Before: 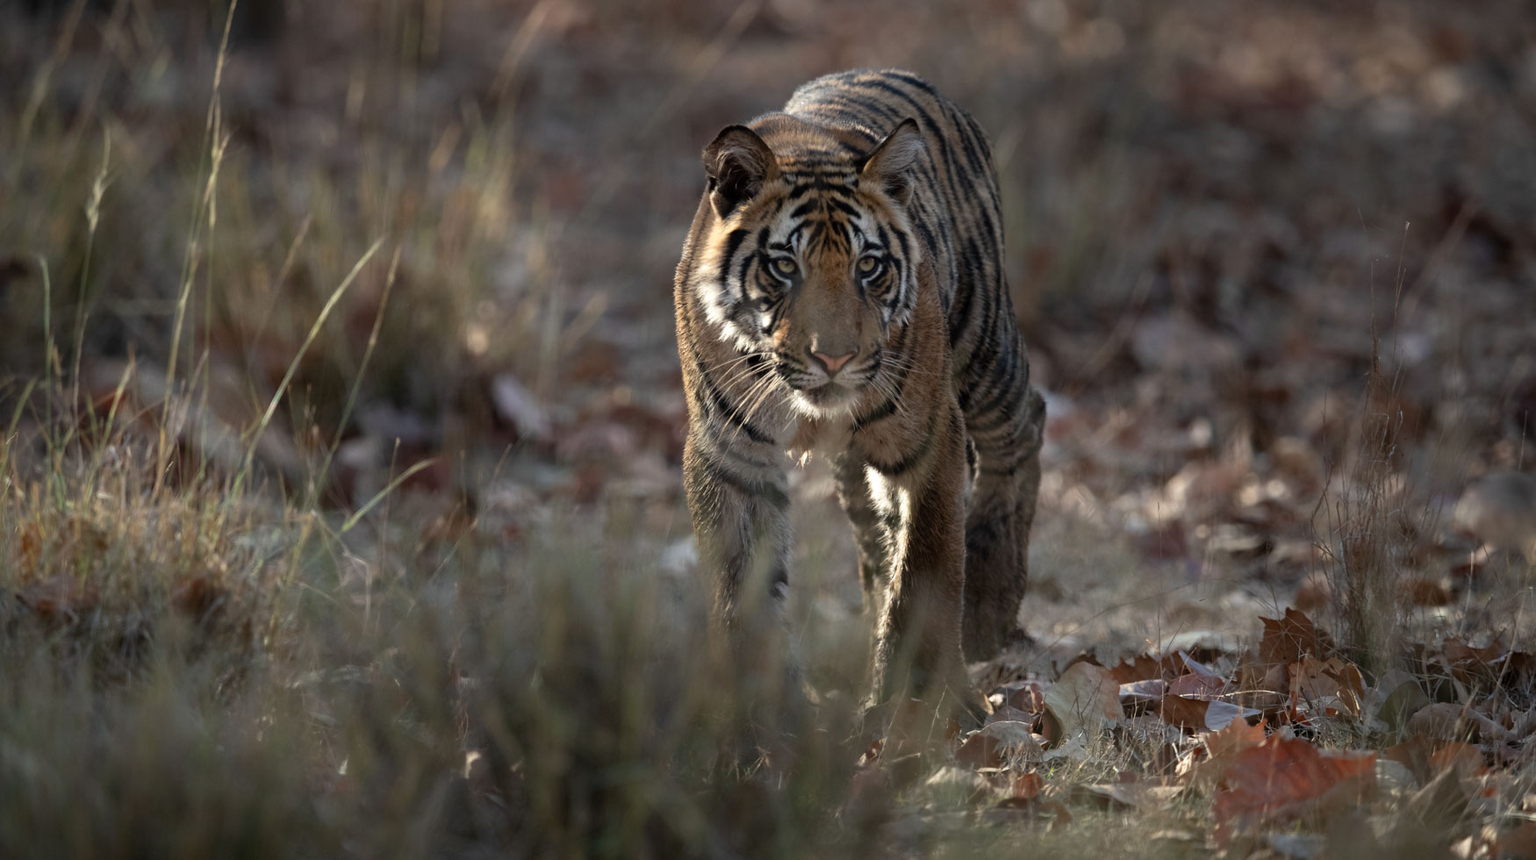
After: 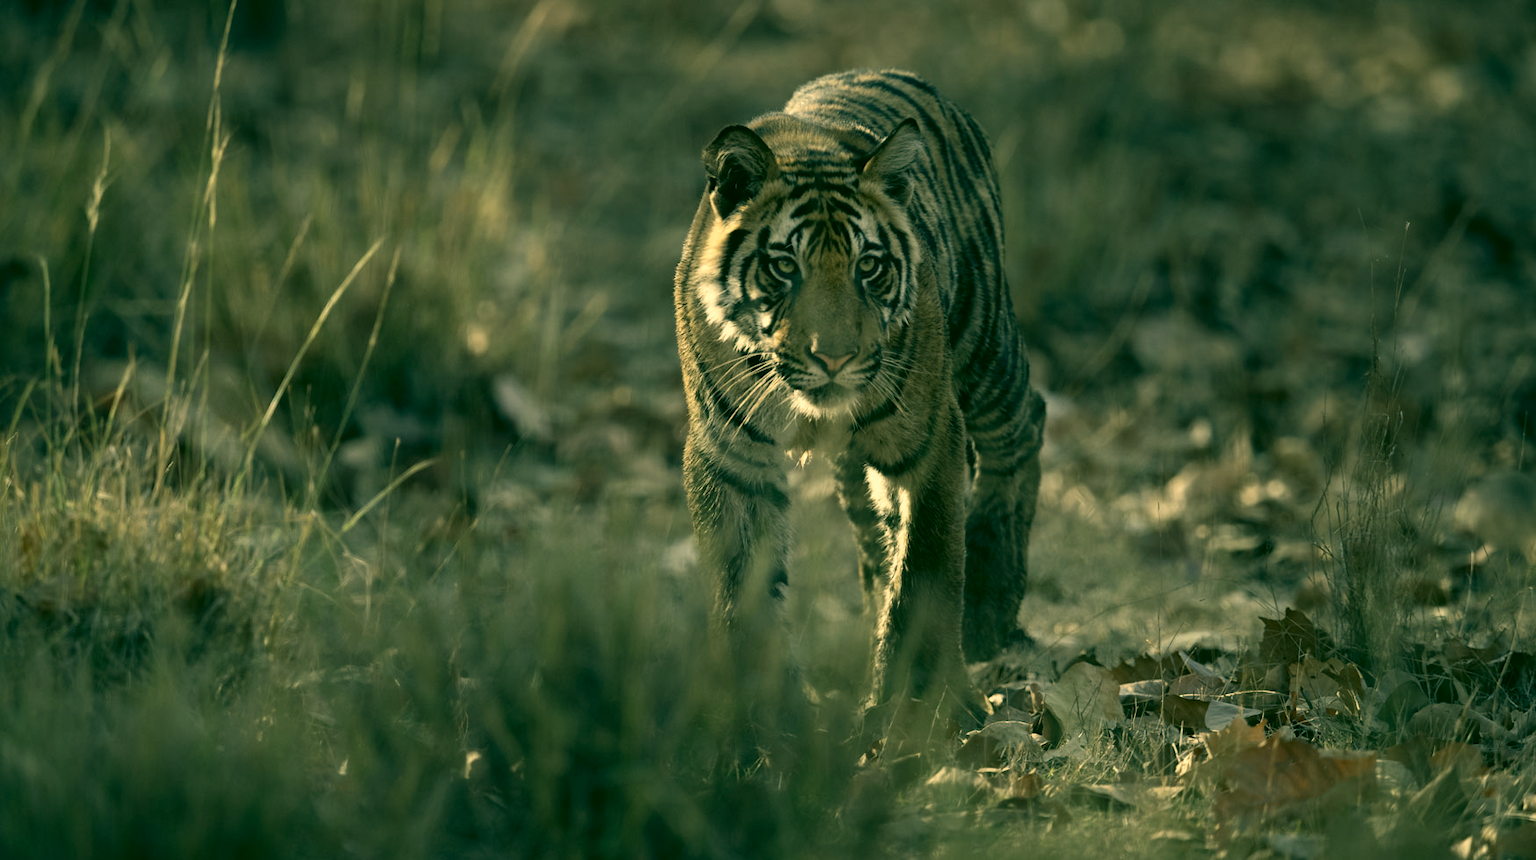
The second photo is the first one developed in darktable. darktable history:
contrast brightness saturation: contrast 0.1, saturation -0.3
white balance: red 1.004, blue 1.024
color correction: highlights a* 5.62, highlights b* 33.57, shadows a* -25.86, shadows b* 4.02
